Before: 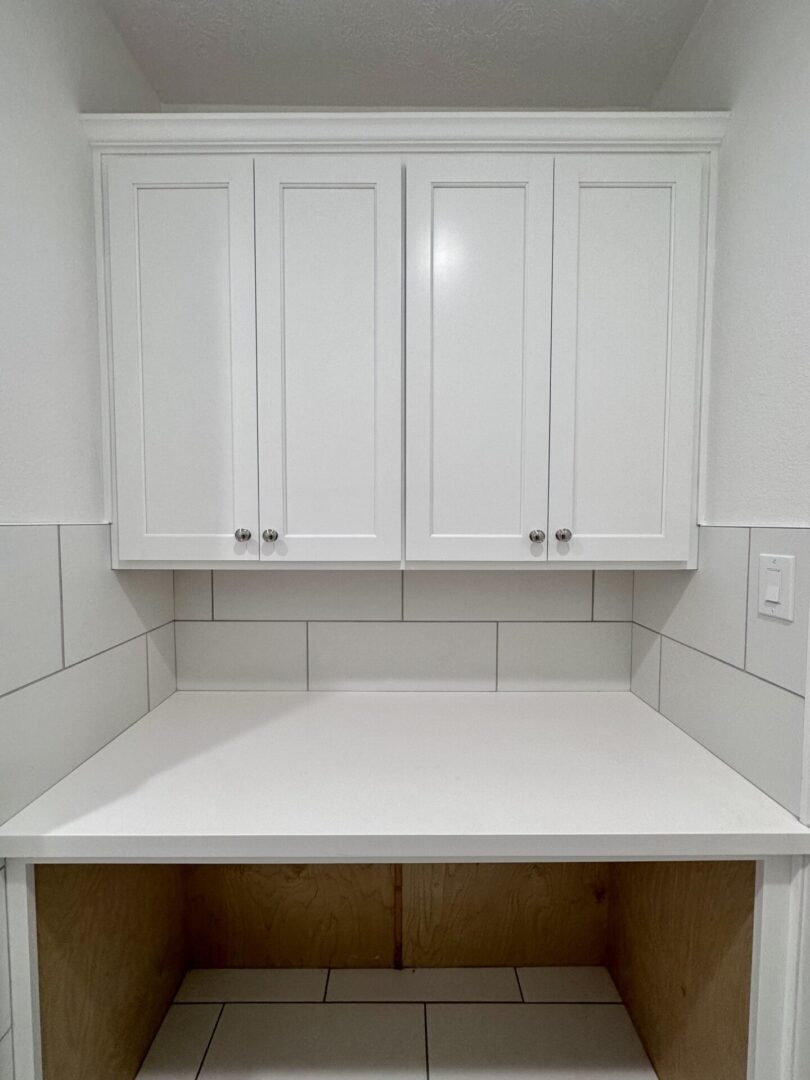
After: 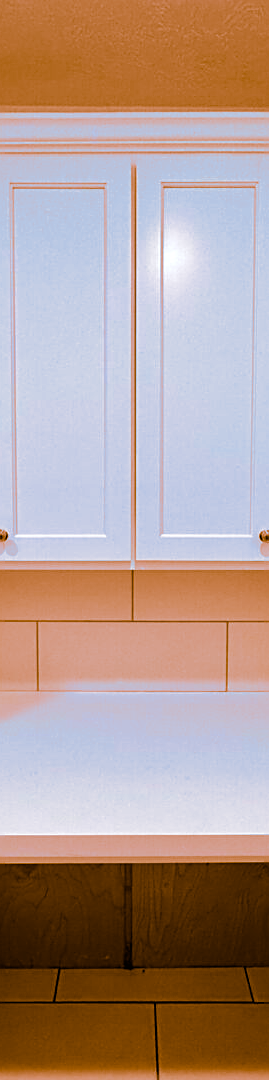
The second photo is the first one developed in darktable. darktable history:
color balance rgb: perceptual saturation grading › global saturation 20%, perceptual saturation grading › highlights -25%, perceptual saturation grading › shadows 50.52%, global vibrance 40.24%
crop: left 33.36%, right 33.36%
split-toning: shadows › hue 26°, shadows › saturation 0.92, highlights › hue 40°, highlights › saturation 0.92, balance -63, compress 0%
tone equalizer: on, module defaults
color calibration: illuminant as shot in camera, x 0.37, y 0.382, temperature 4313.32 K
sharpen: on, module defaults
